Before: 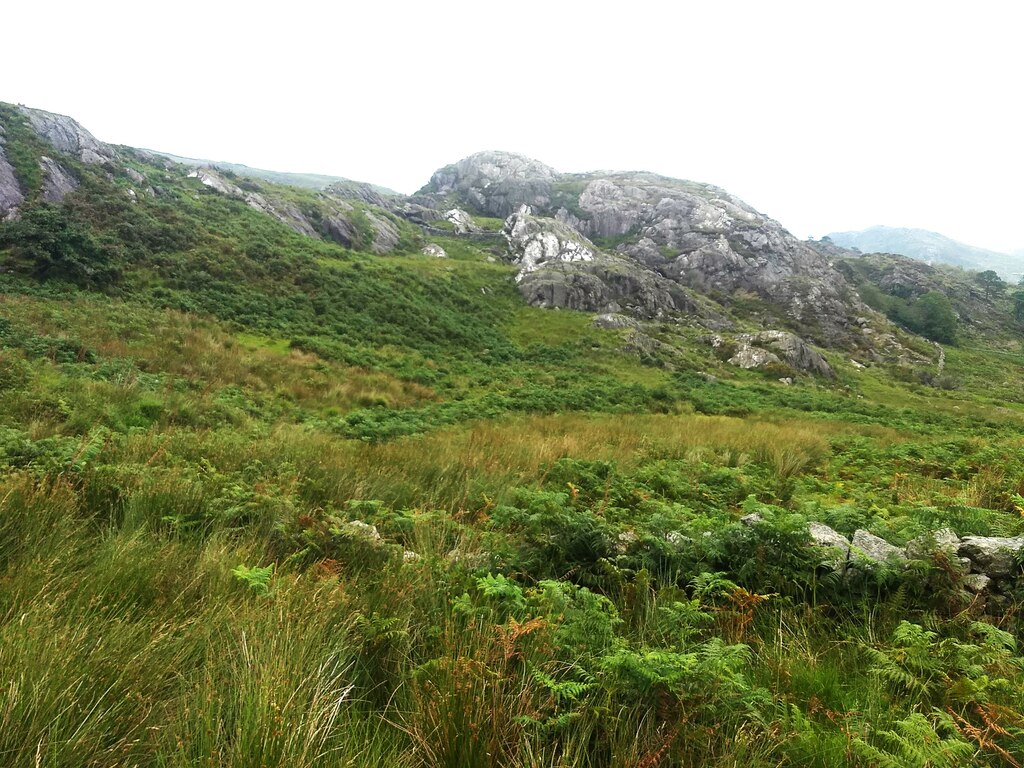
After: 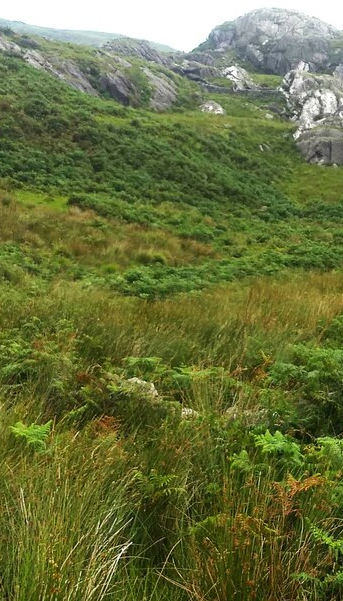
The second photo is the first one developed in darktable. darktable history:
color zones: curves: ch0 [(0.018, 0.548) (0.224, 0.64) (0.425, 0.447) (0.675, 0.575) (0.732, 0.579)]; ch1 [(0.066, 0.487) (0.25, 0.5) (0.404, 0.43) (0.75, 0.421) (0.956, 0.421)]; ch2 [(0.044, 0.561) (0.215, 0.465) (0.399, 0.544) (0.465, 0.548) (0.614, 0.447) (0.724, 0.43) (0.882, 0.623) (0.956, 0.632)], mix -133.35%
crop and rotate: left 21.775%, top 18.671%, right 44.701%, bottom 2.985%
